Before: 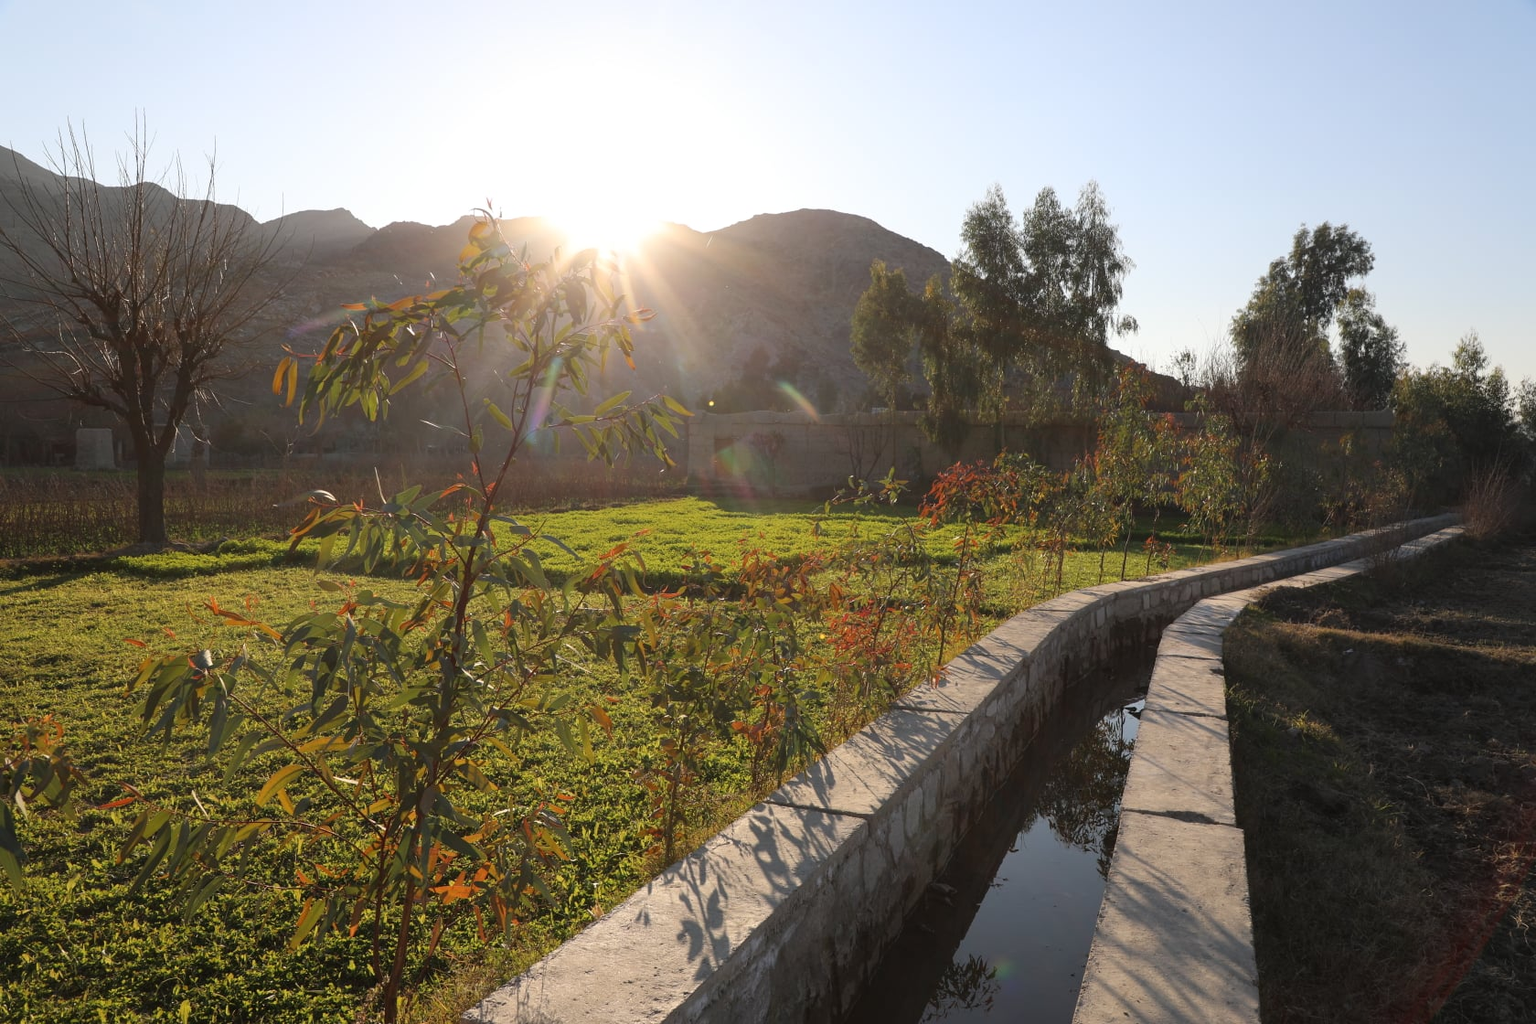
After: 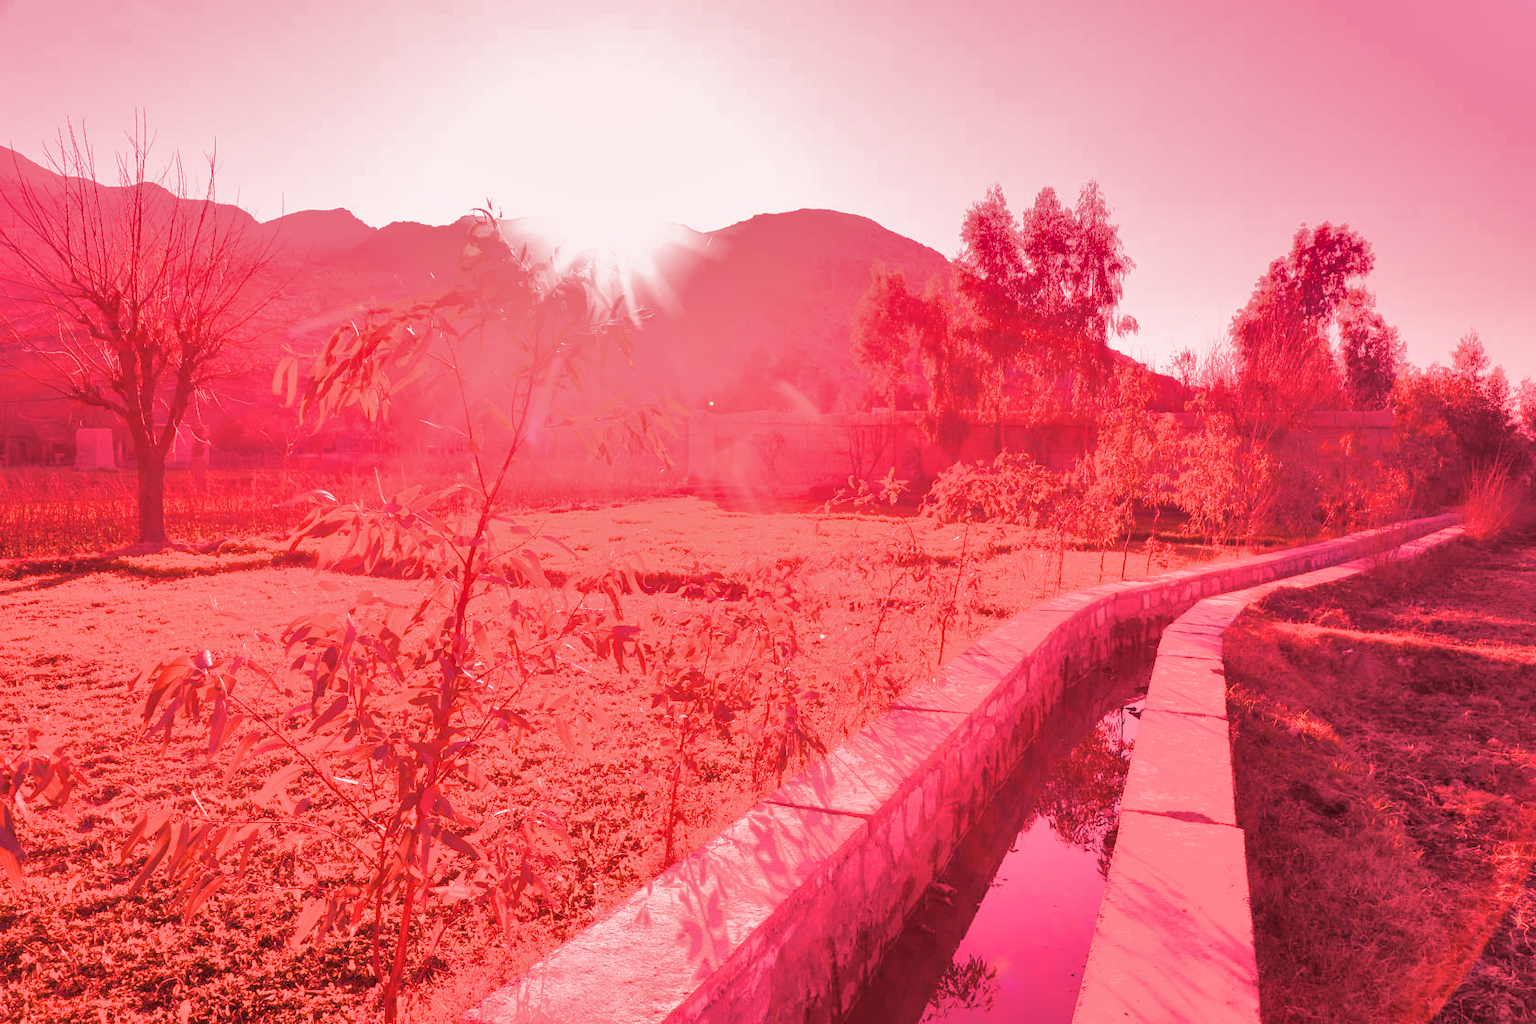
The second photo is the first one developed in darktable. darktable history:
shadows and highlights: shadows 60, soften with gaussian
white balance: red 4.26, blue 1.802
filmic rgb: black relative exposure -7.15 EV, white relative exposure 5.36 EV, hardness 3.02, color science v6 (2022)
